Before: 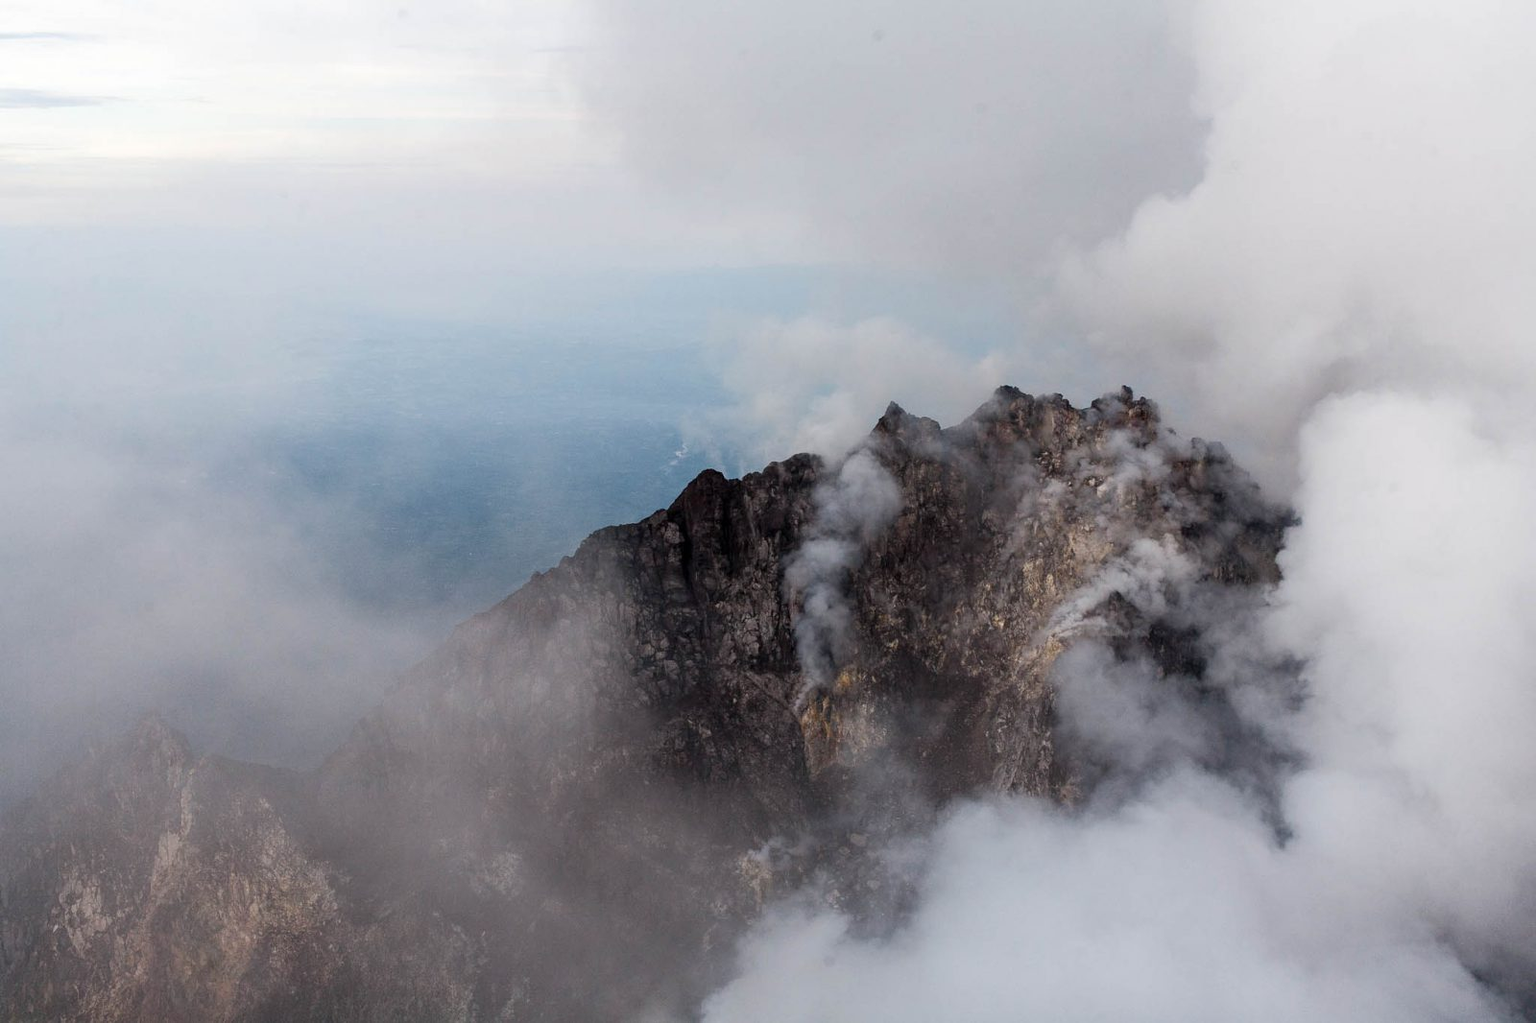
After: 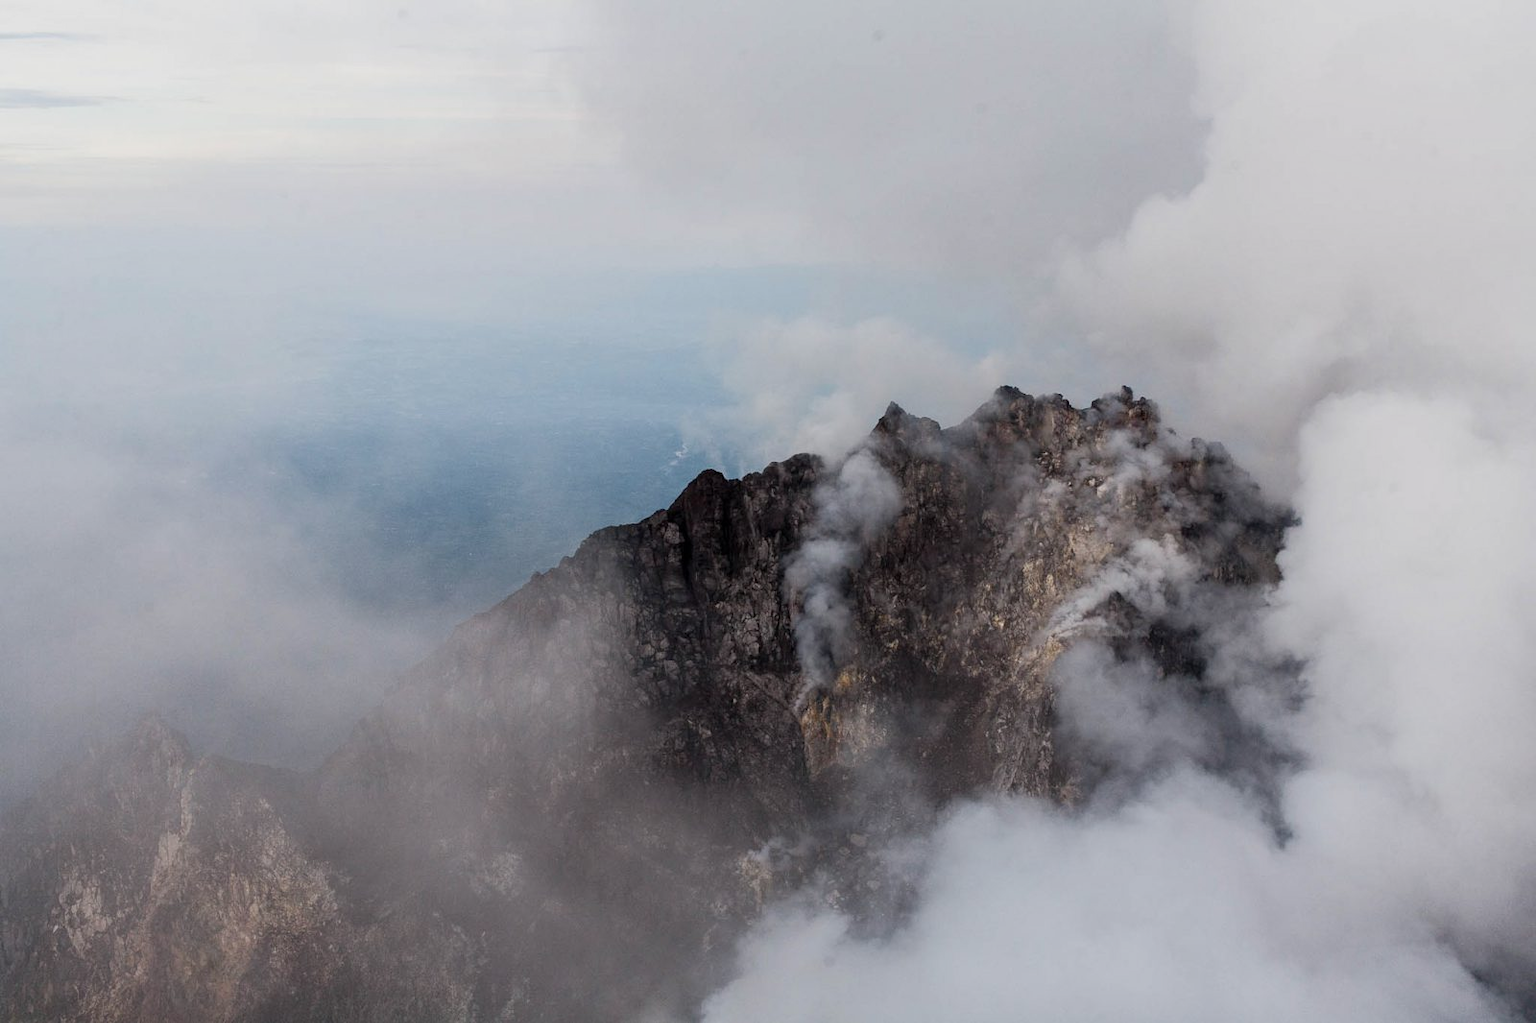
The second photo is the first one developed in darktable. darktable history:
contrast brightness saturation: saturation -0.08
tone equalizer: -8 EV -0.001 EV, -7 EV 0.005 EV, -6 EV -0.041 EV, -5 EV 0.011 EV, -4 EV -0.02 EV, -3 EV 0.023 EV, -2 EV -0.05 EV, -1 EV -0.306 EV, +0 EV -0.586 EV, edges refinement/feathering 500, mask exposure compensation -1.57 EV, preserve details guided filter
